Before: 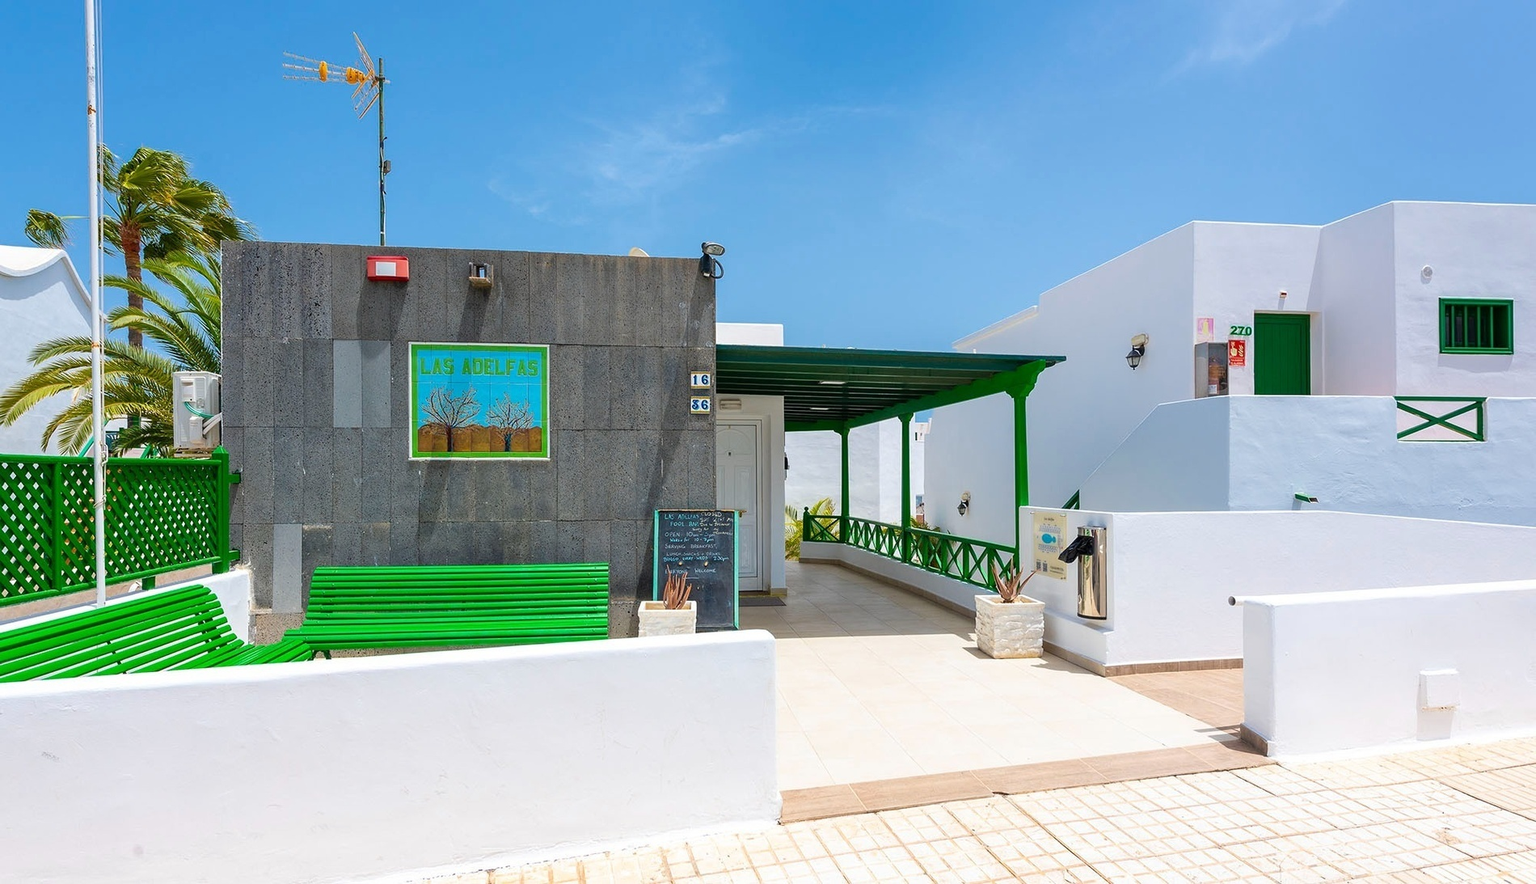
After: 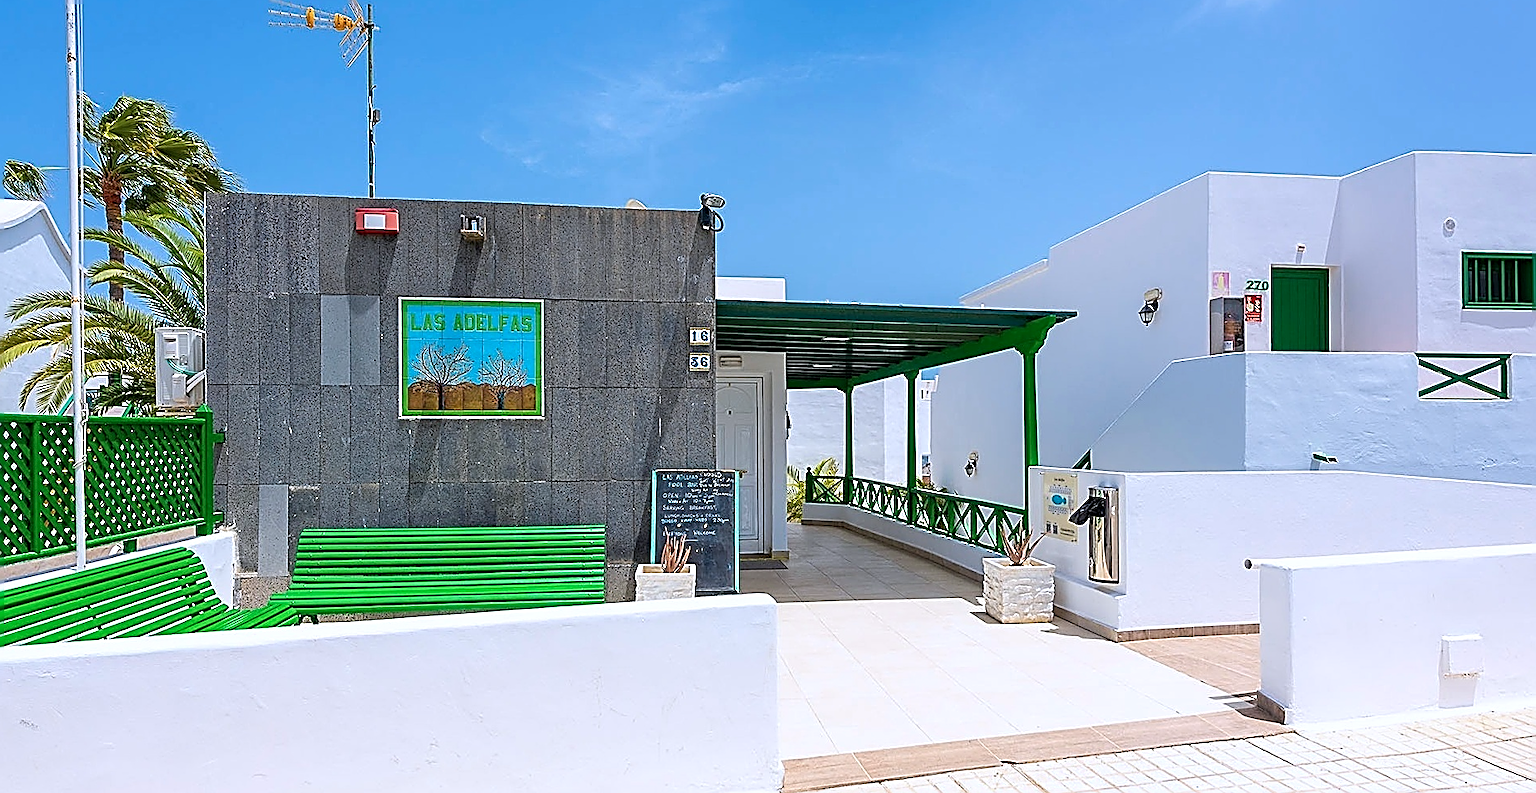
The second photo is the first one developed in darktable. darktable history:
color calibration: gray › normalize channels true, illuminant as shot in camera, x 0.358, y 0.373, temperature 4628.91 K, gamut compression 0.002
sharpen: amount 1.994
crop: left 1.474%, top 6.153%, right 1.627%, bottom 6.829%
